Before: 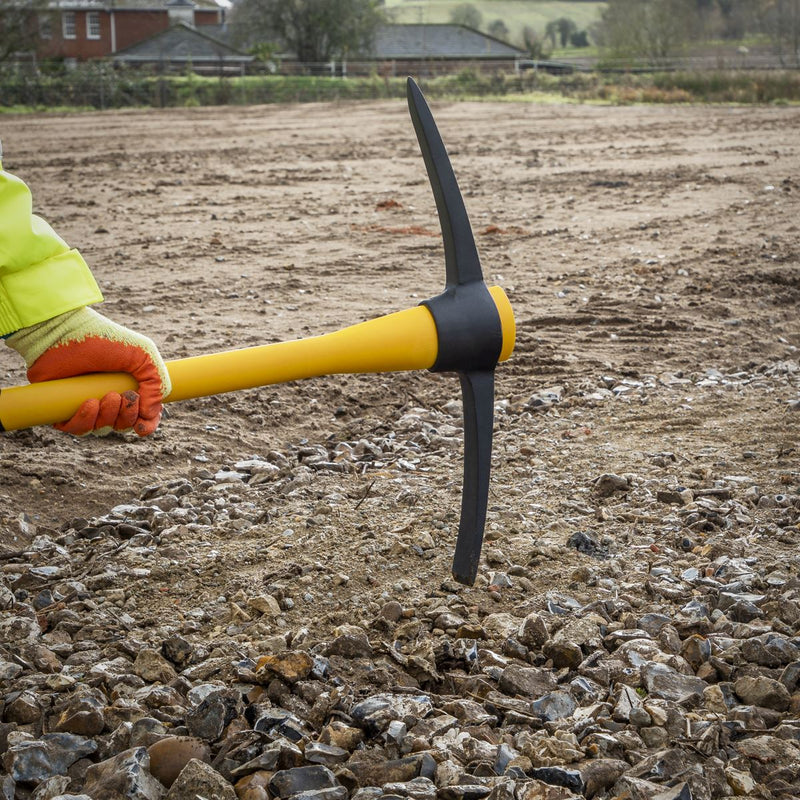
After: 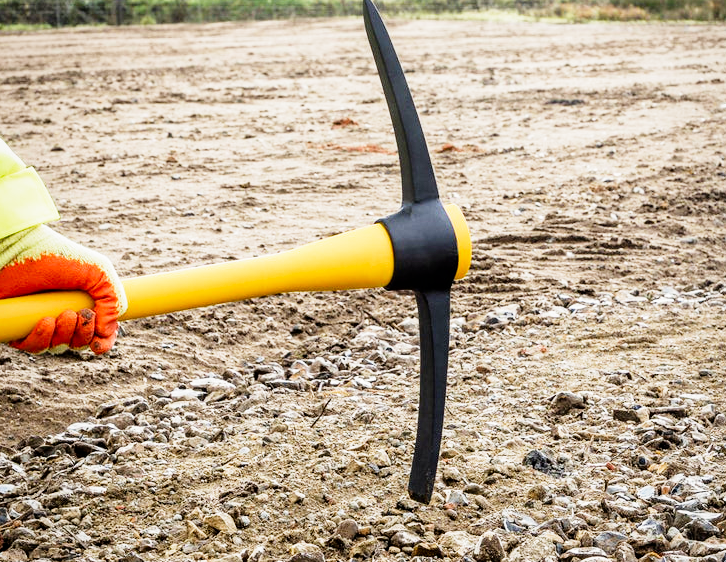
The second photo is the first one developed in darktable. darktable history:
crop: left 5.596%, top 10.314%, right 3.534%, bottom 19.395%
tone curve: curves: ch0 [(0, 0) (0.004, 0.001) (0.133, 0.112) (0.325, 0.362) (0.832, 0.893) (1, 1)], color space Lab, linked channels, preserve colors none
filmic rgb: middle gray luminance 12.74%, black relative exposure -10.13 EV, white relative exposure 3.47 EV, threshold 6 EV, target black luminance 0%, hardness 5.74, latitude 44.69%, contrast 1.221, highlights saturation mix 5%, shadows ↔ highlights balance 26.78%, add noise in highlights 0, preserve chrominance no, color science v3 (2019), use custom middle-gray values true, iterations of high-quality reconstruction 0, contrast in highlights soft, enable highlight reconstruction true
